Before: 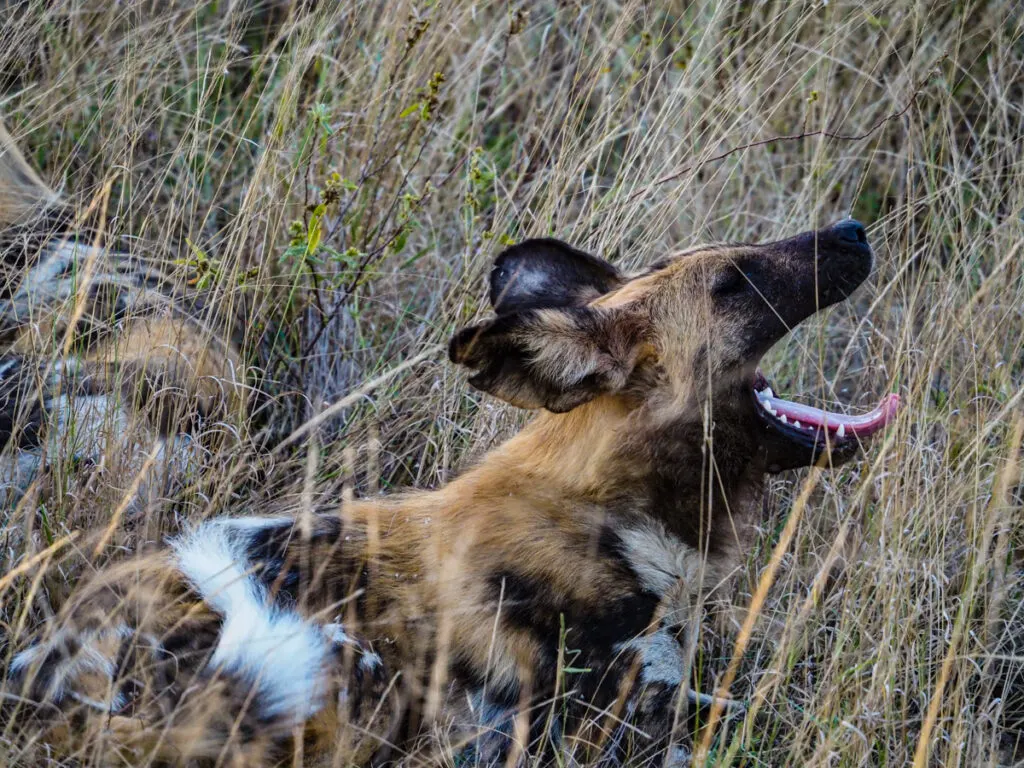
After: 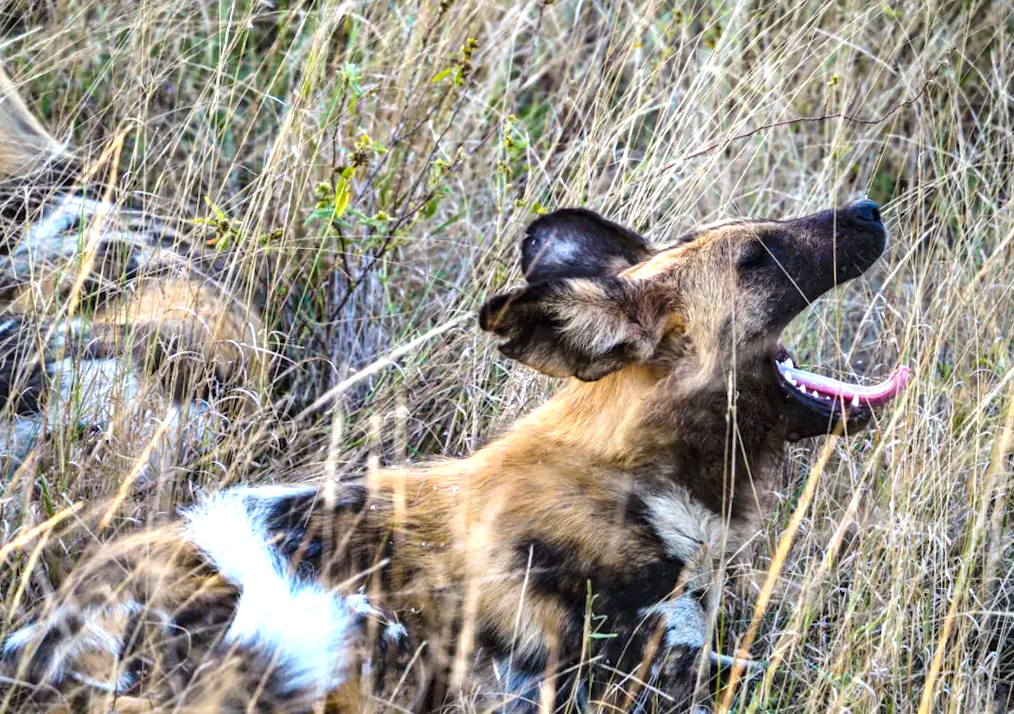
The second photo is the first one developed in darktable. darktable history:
exposure: exposure 1.061 EV, compensate highlight preservation false
rotate and perspective: rotation 0.679°, lens shift (horizontal) 0.136, crop left 0.009, crop right 0.991, crop top 0.078, crop bottom 0.95
